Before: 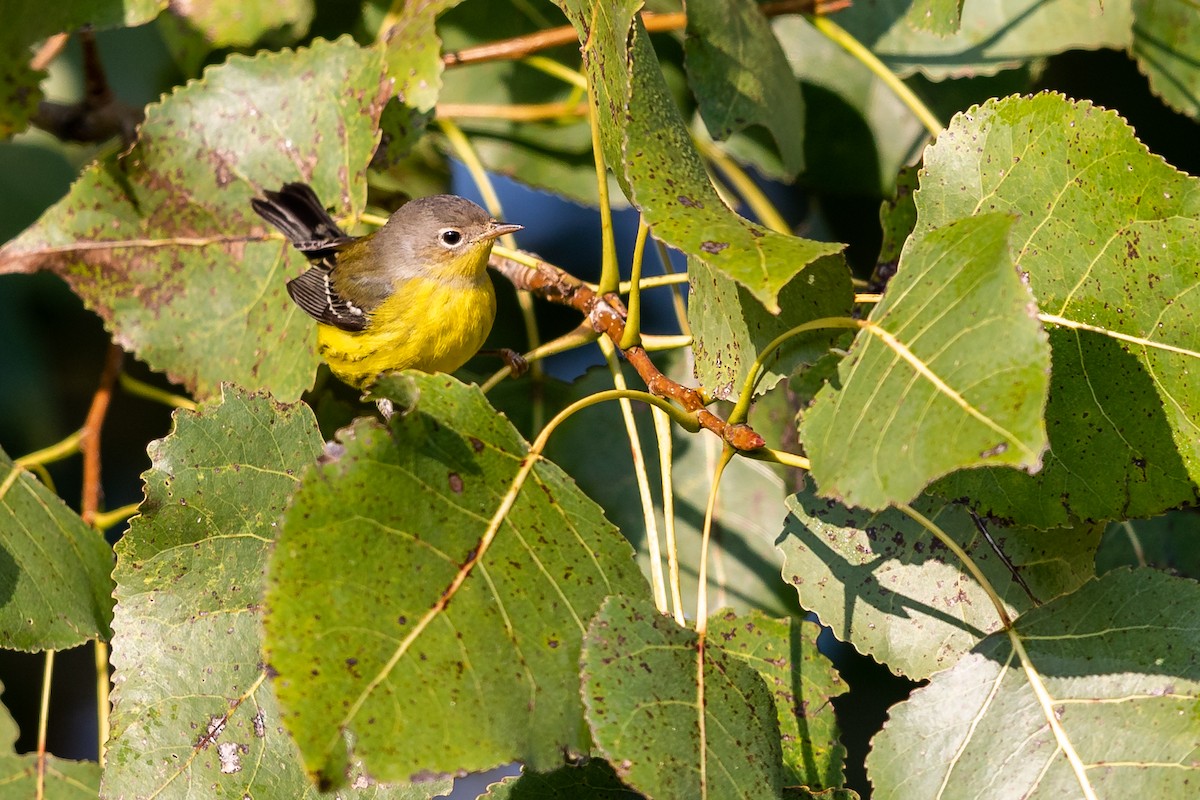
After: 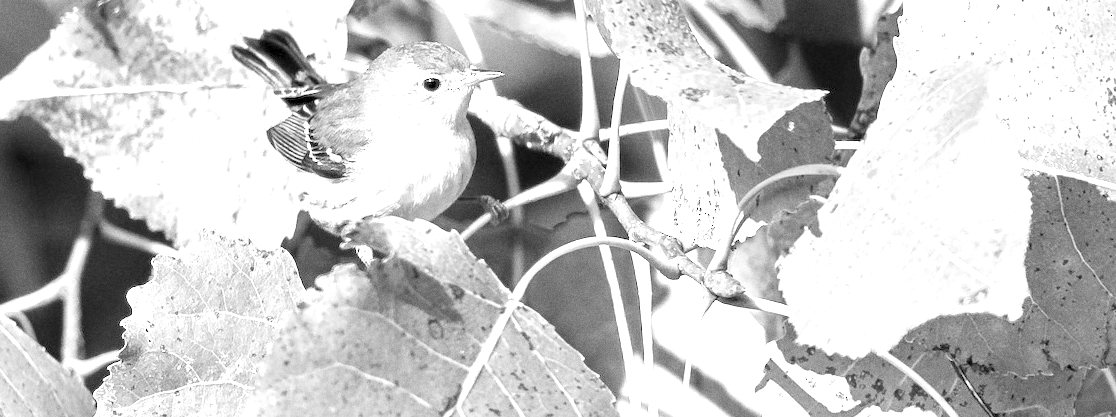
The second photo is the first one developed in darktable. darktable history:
levels: levels [0, 0.43, 0.984]
crop: left 1.744%, top 19.225%, right 5.069%, bottom 28.357%
exposure: black level correction 0.001, exposure 1.735 EV, compensate highlight preservation false
grain: coarseness 0.09 ISO
monochrome: on, module defaults
